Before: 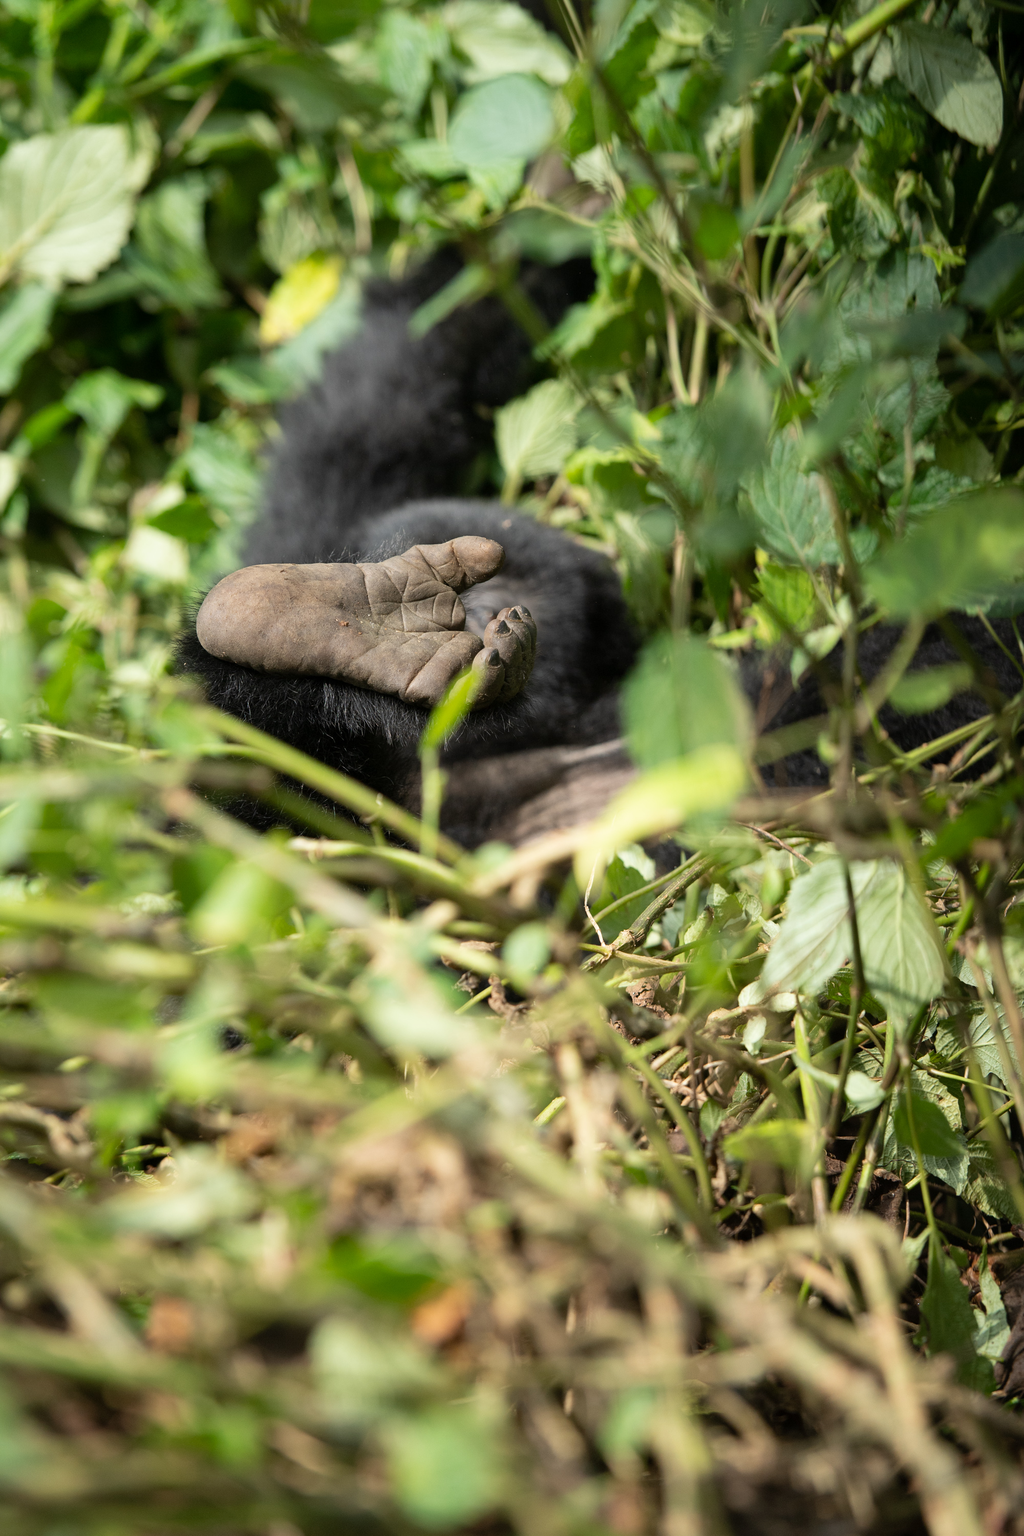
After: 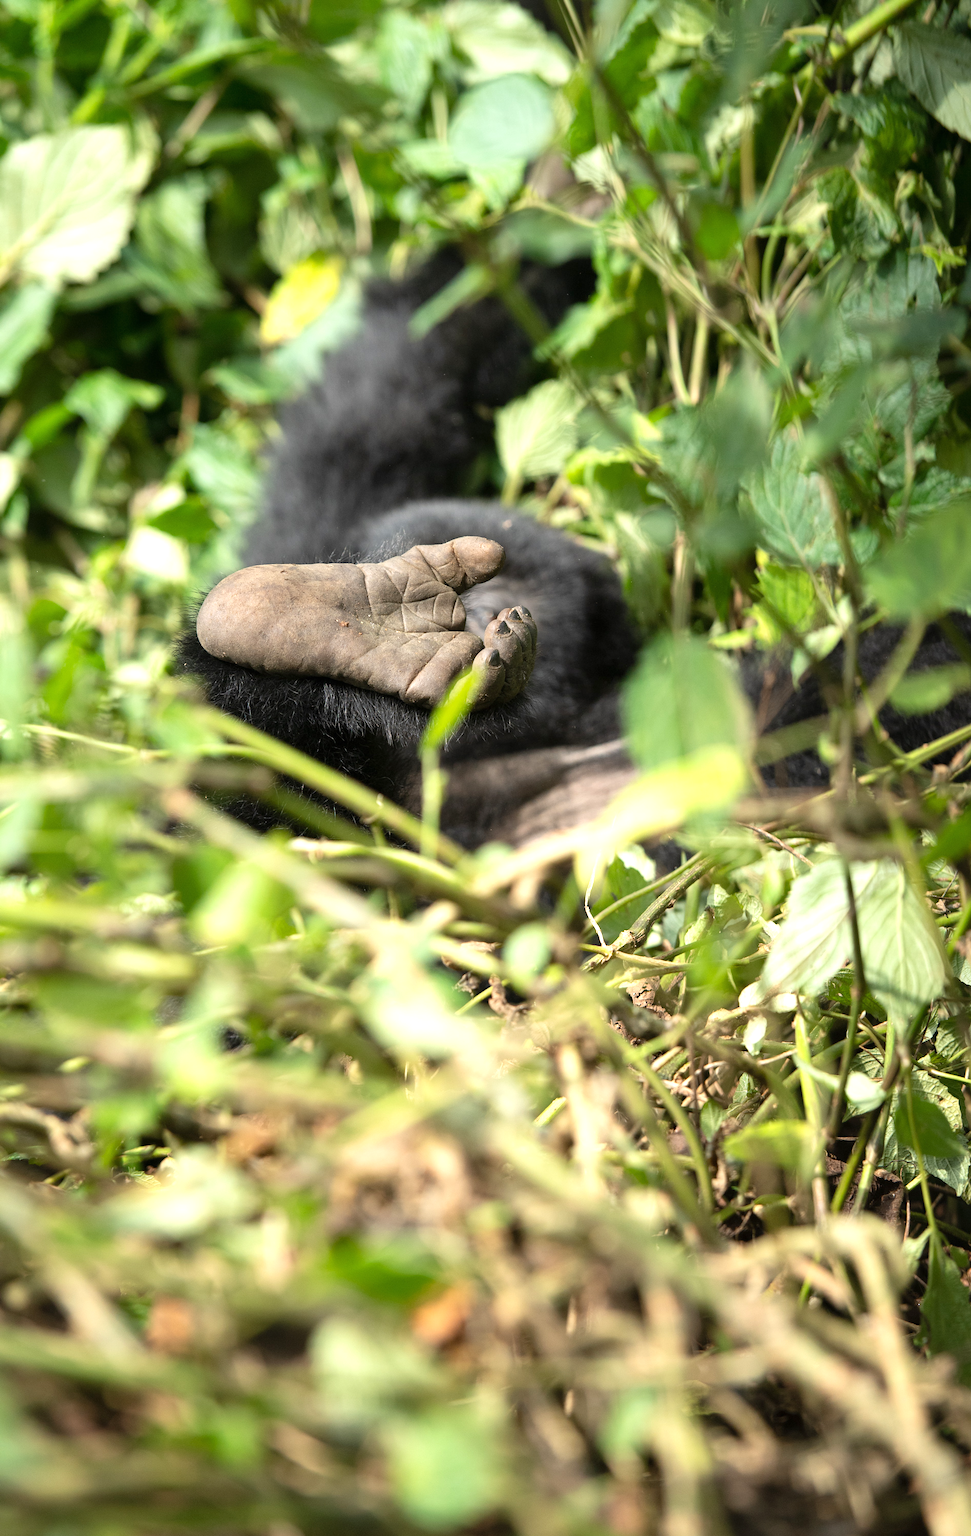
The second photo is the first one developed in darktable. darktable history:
crop and rotate: right 5.167%
exposure: black level correction 0, exposure 0.6 EV, compensate exposure bias true, compensate highlight preservation false
